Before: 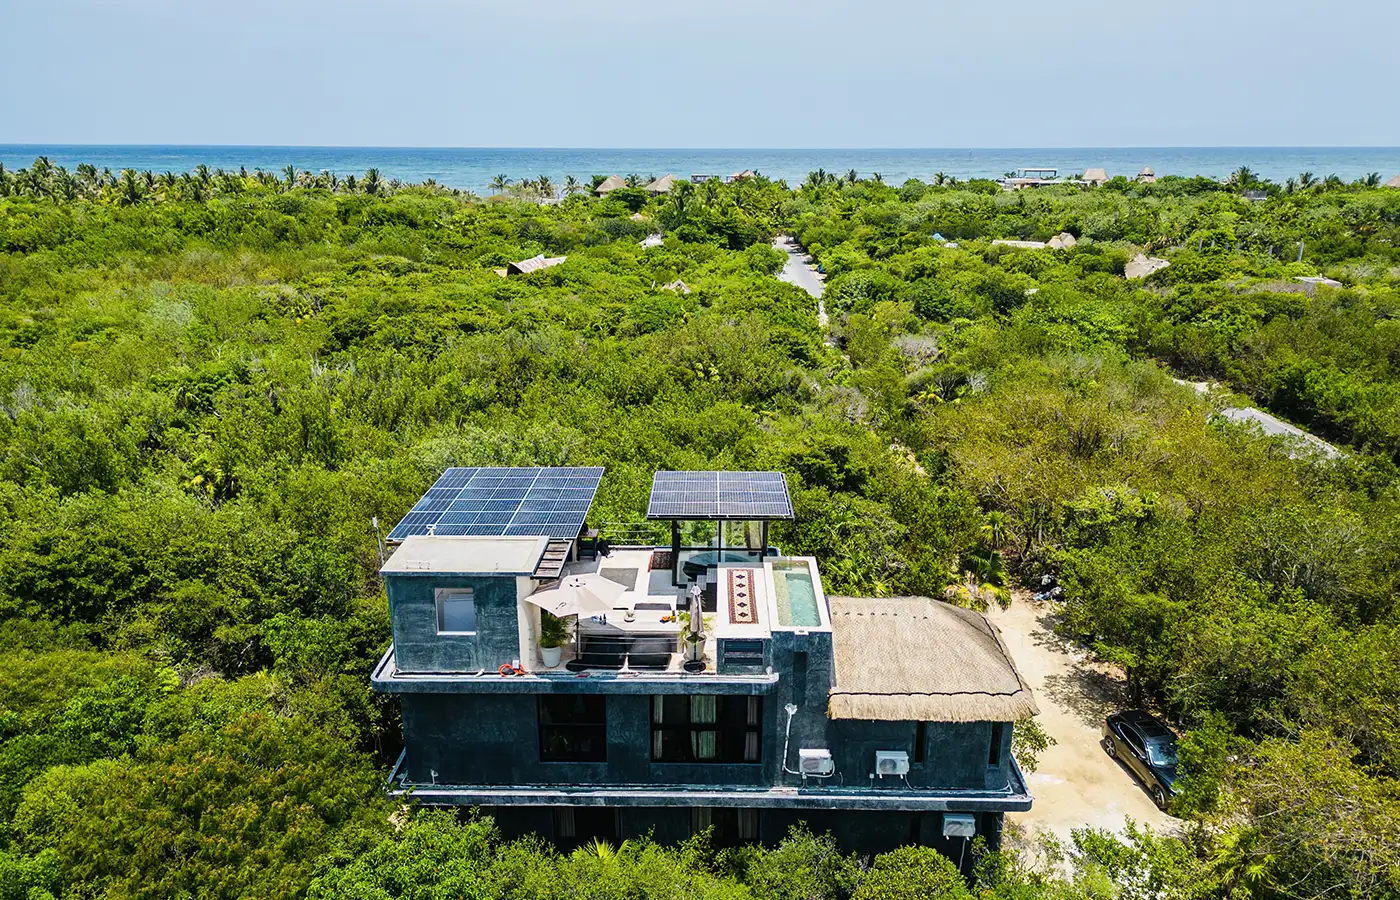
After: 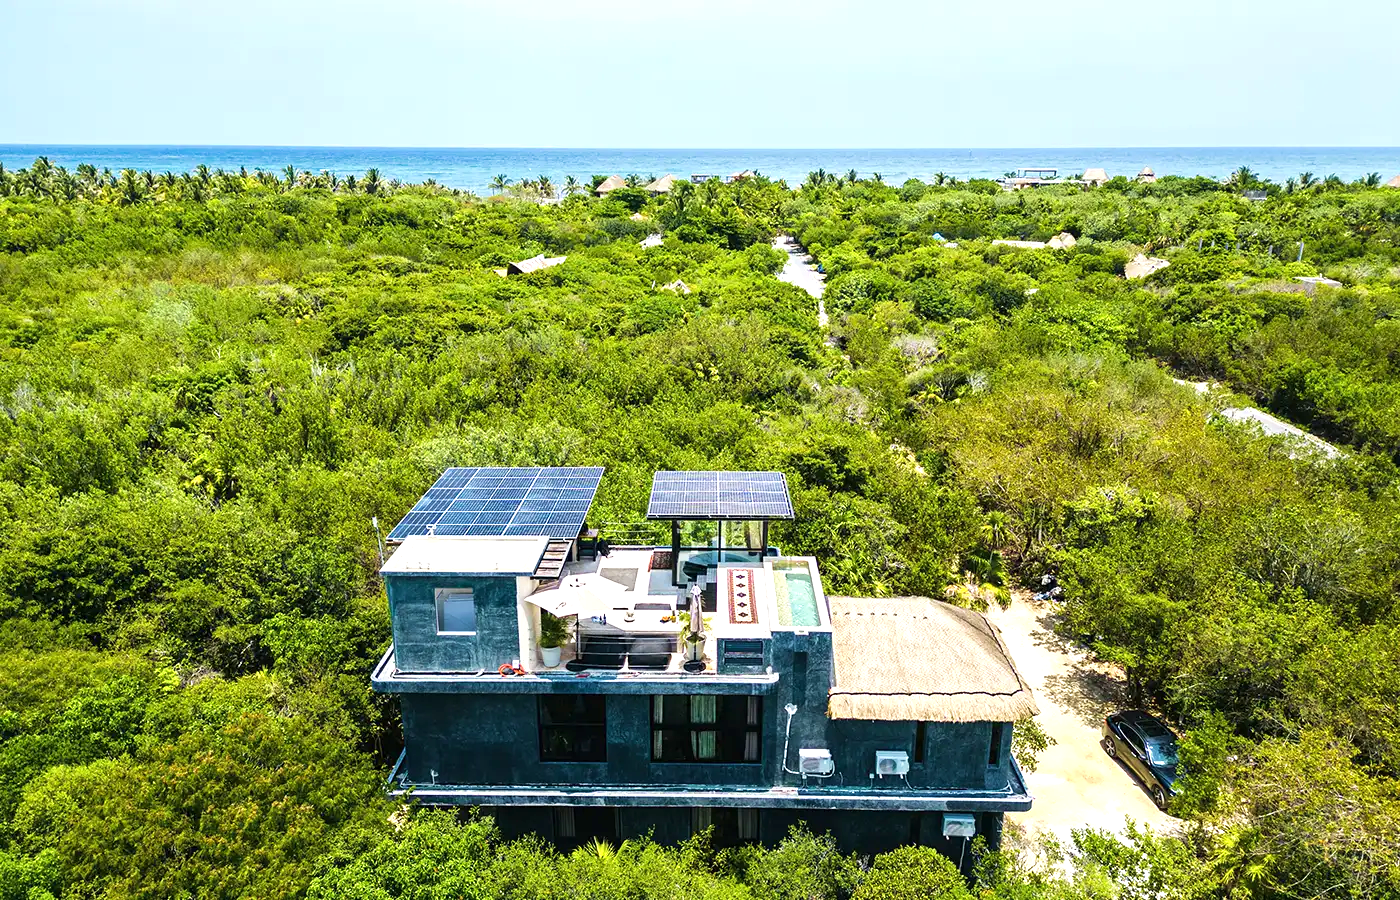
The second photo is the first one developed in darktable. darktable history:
velvia: on, module defaults
exposure: exposure 0.636 EV, compensate highlight preservation false
